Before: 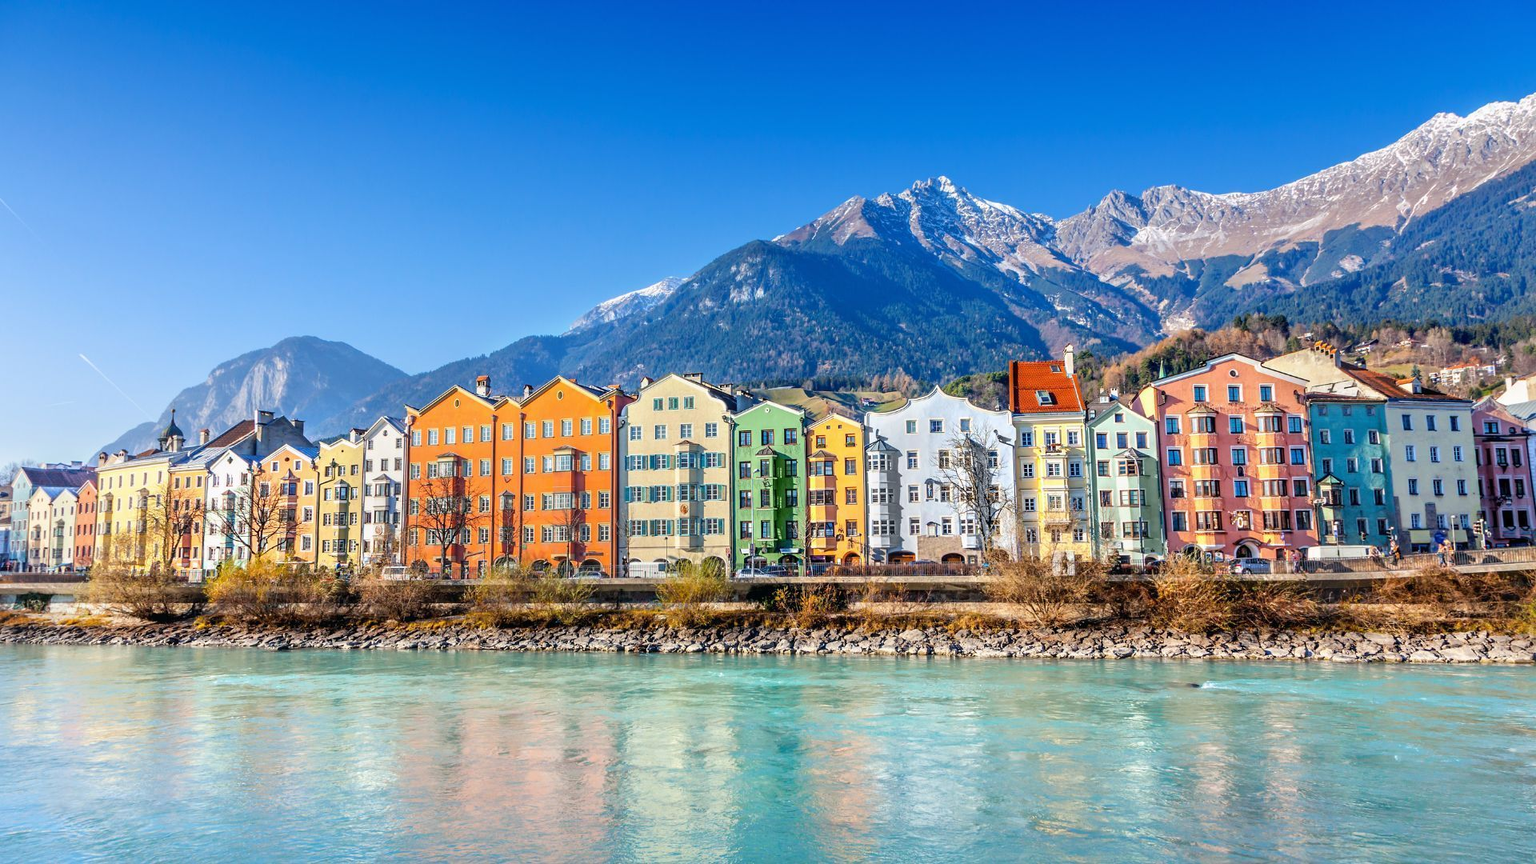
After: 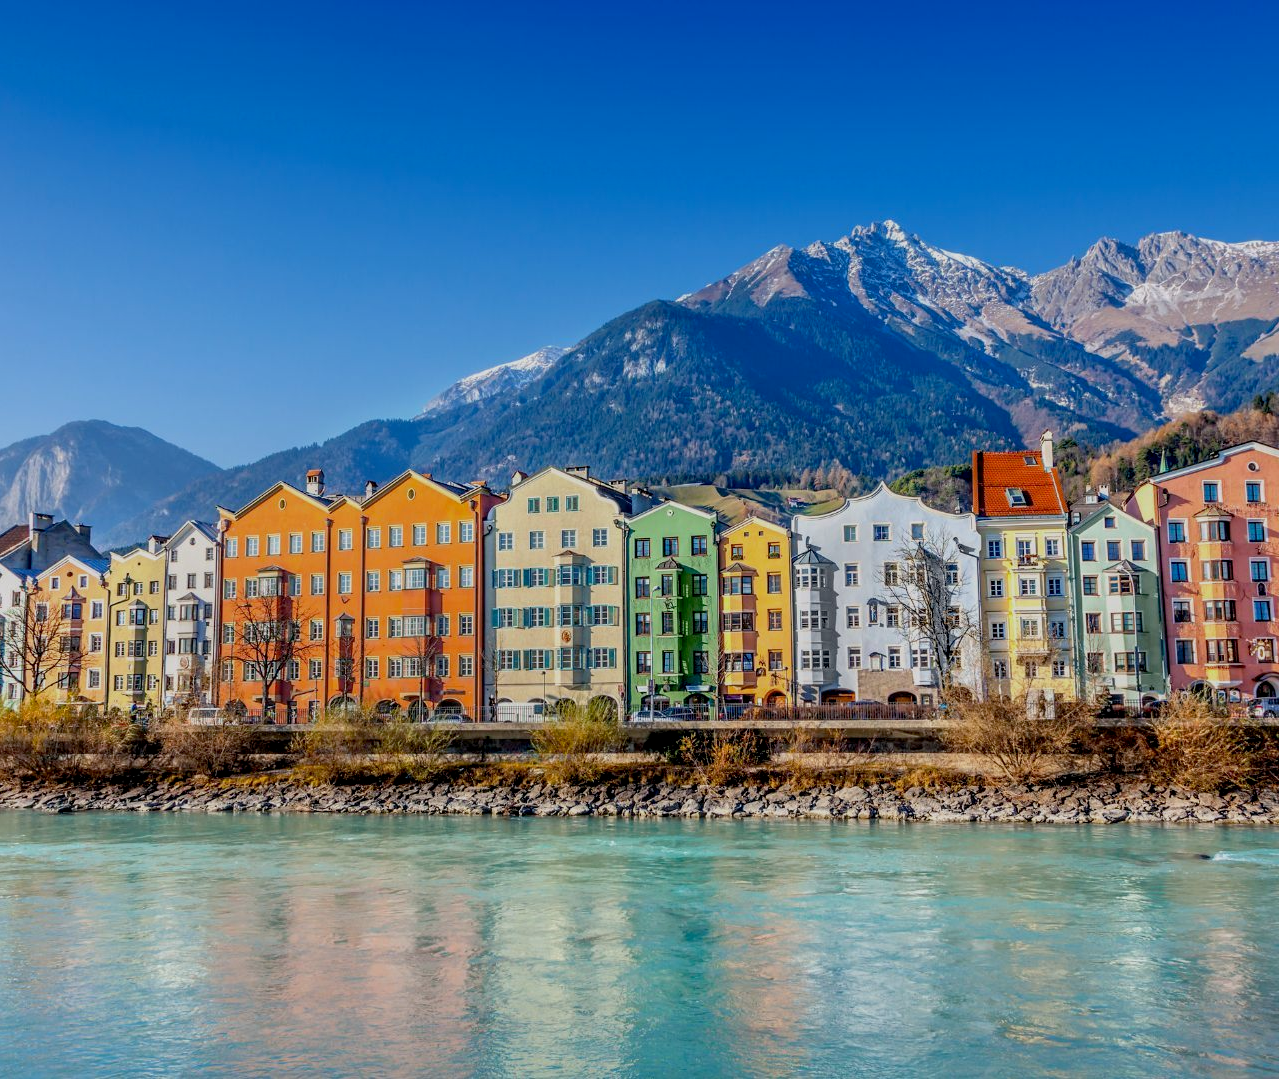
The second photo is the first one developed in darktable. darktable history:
local contrast: detail 110%
exposure: black level correction 0.011, exposure -0.478 EV, compensate highlight preservation false
crop and rotate: left 15.055%, right 18.278%
